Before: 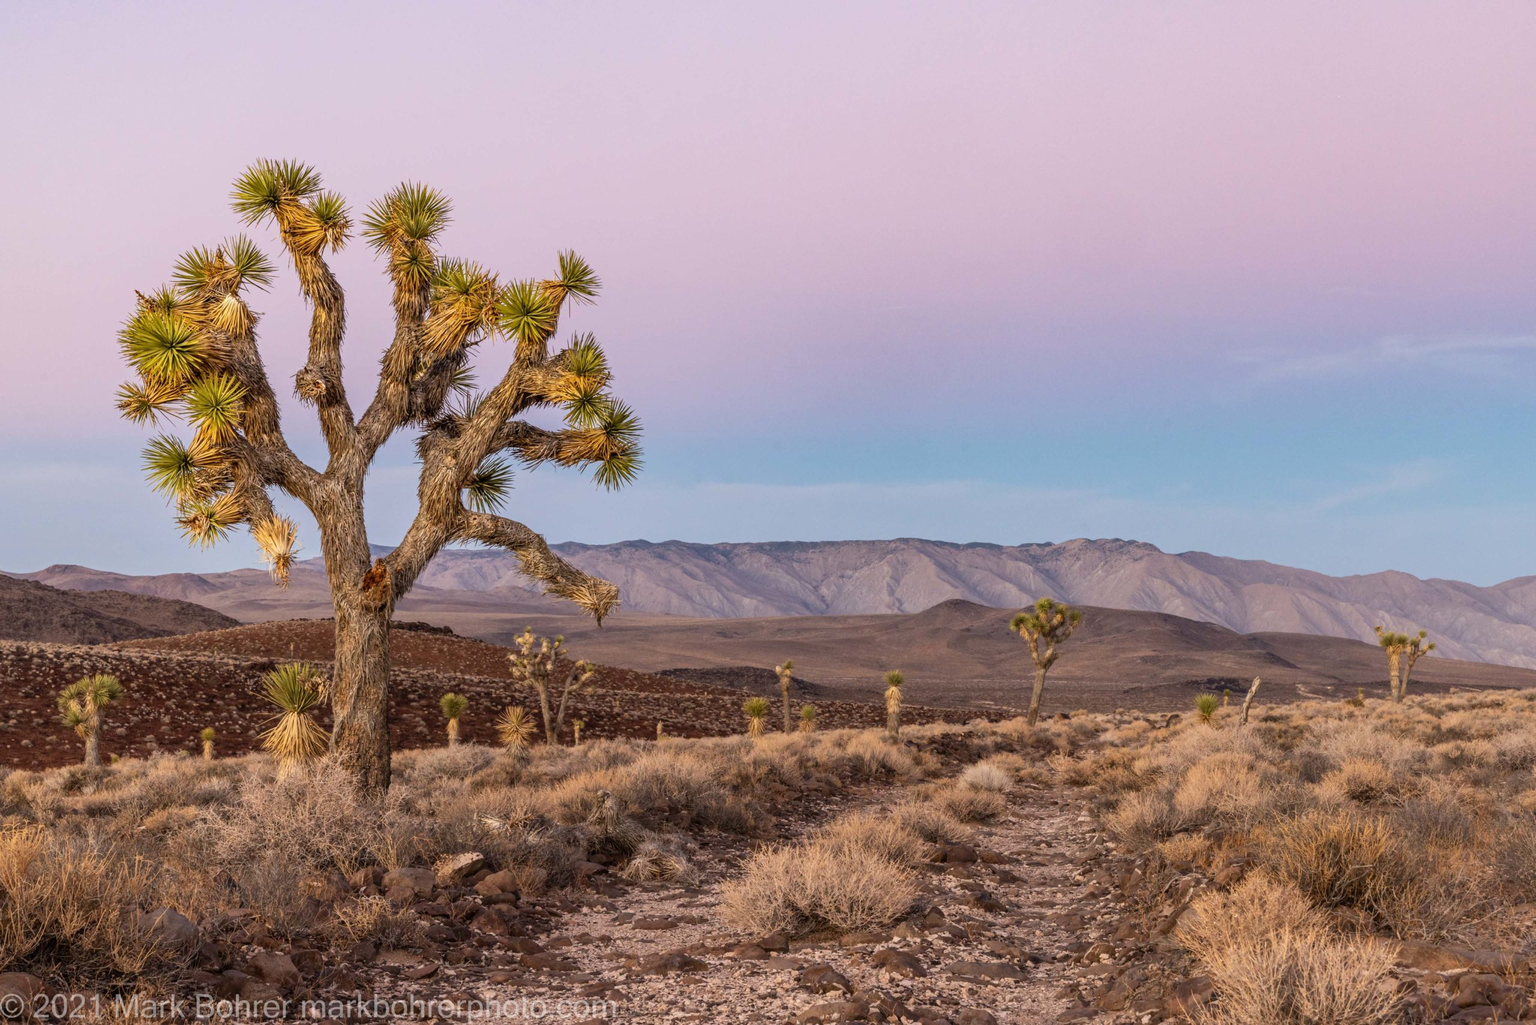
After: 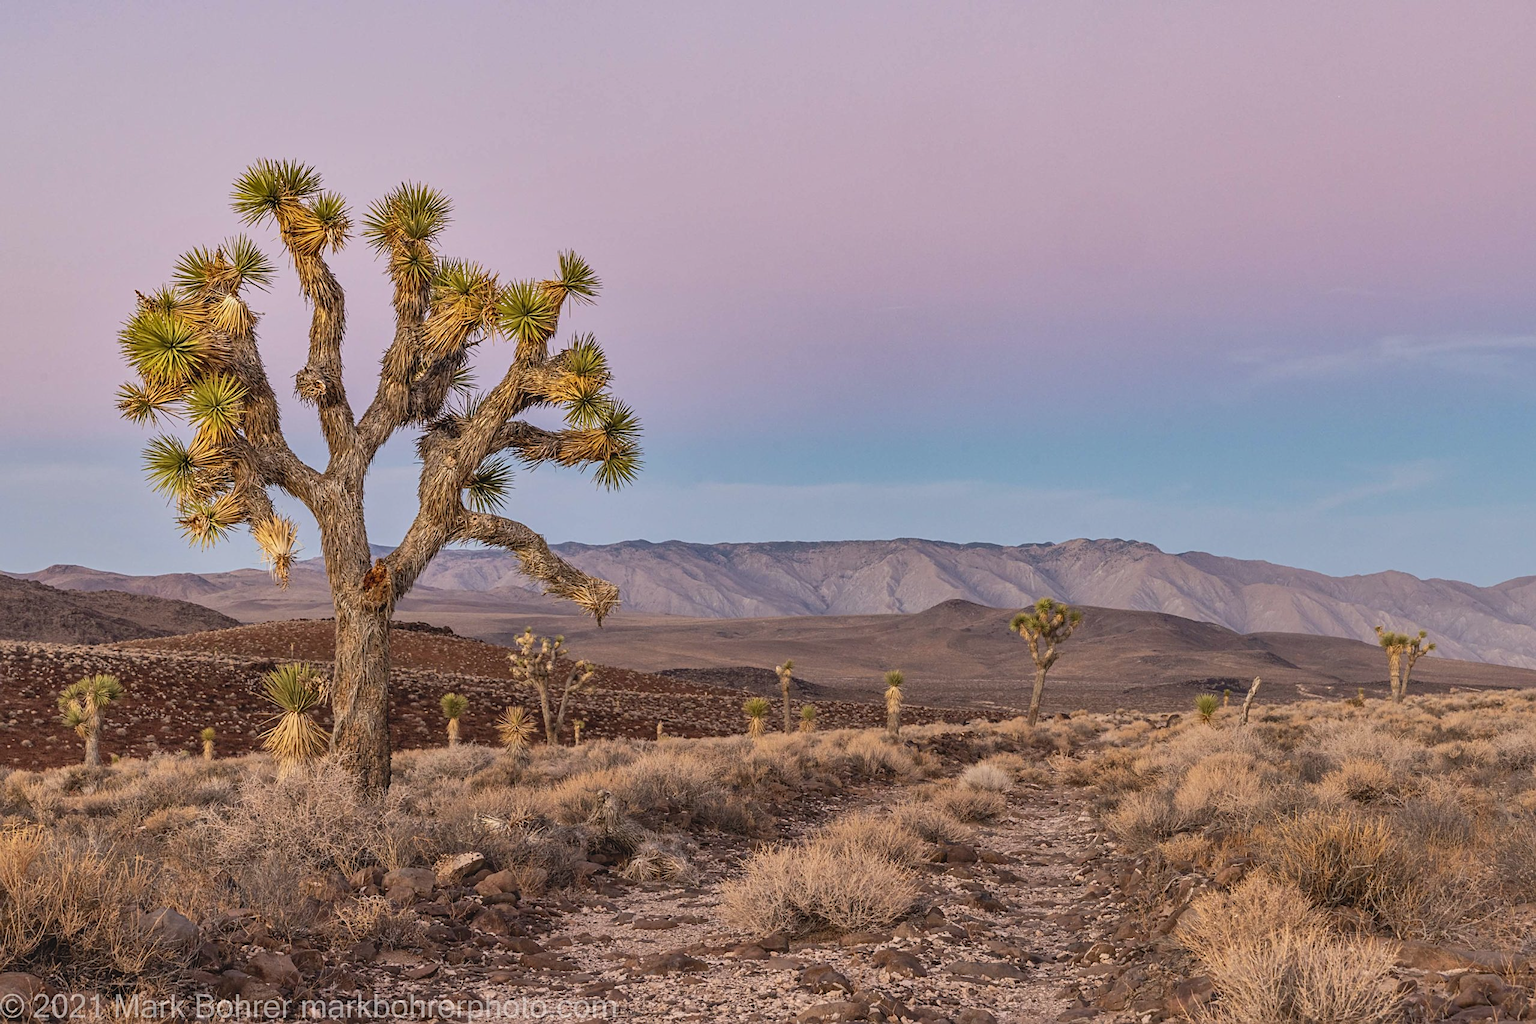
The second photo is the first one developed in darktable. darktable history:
contrast brightness saturation: contrast -0.1, saturation -0.081
shadows and highlights: soften with gaussian
sharpen: on, module defaults
